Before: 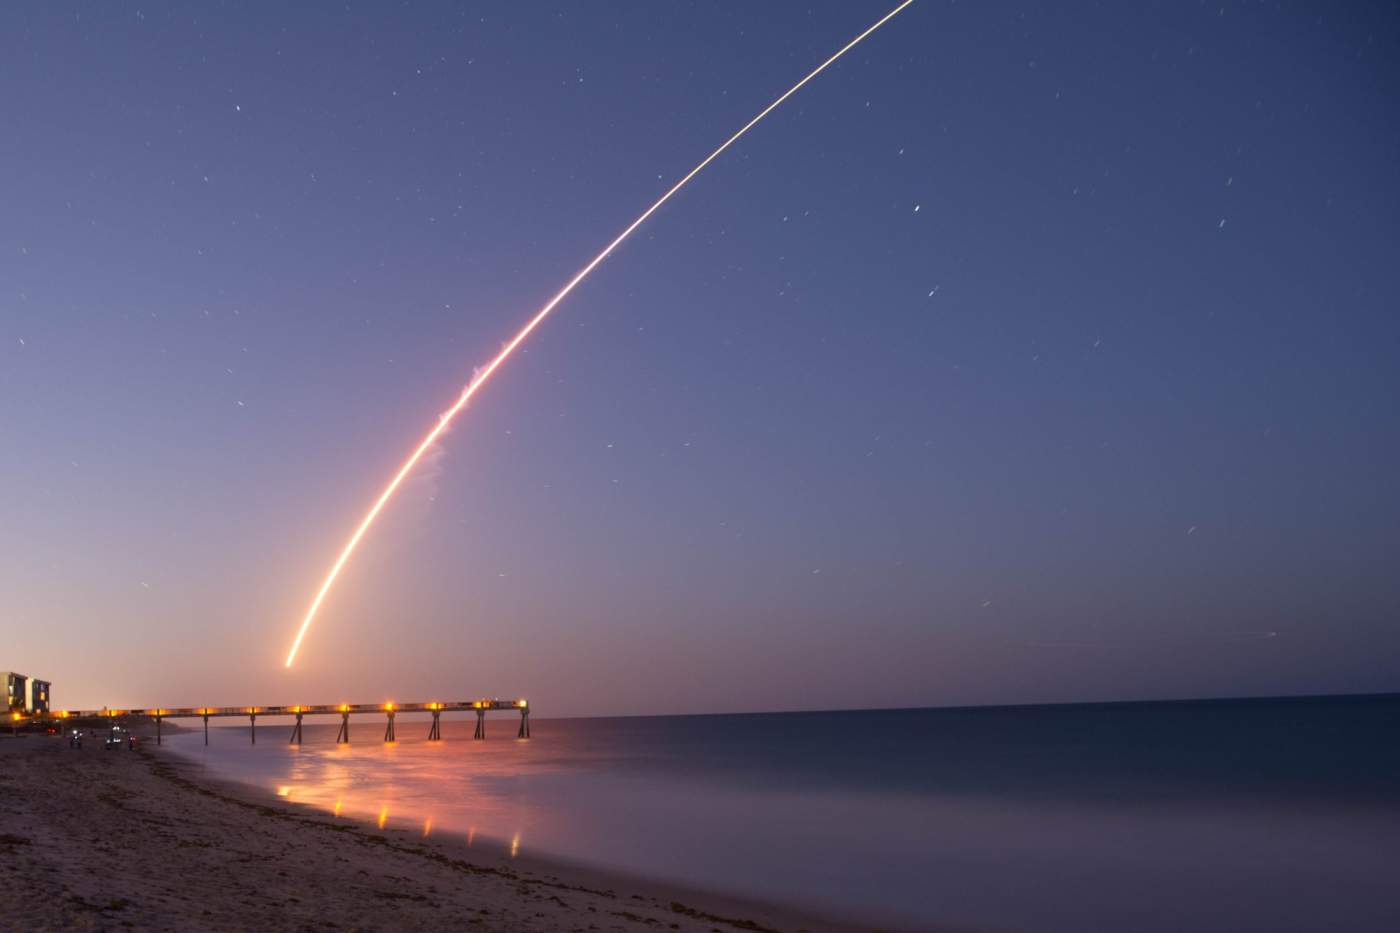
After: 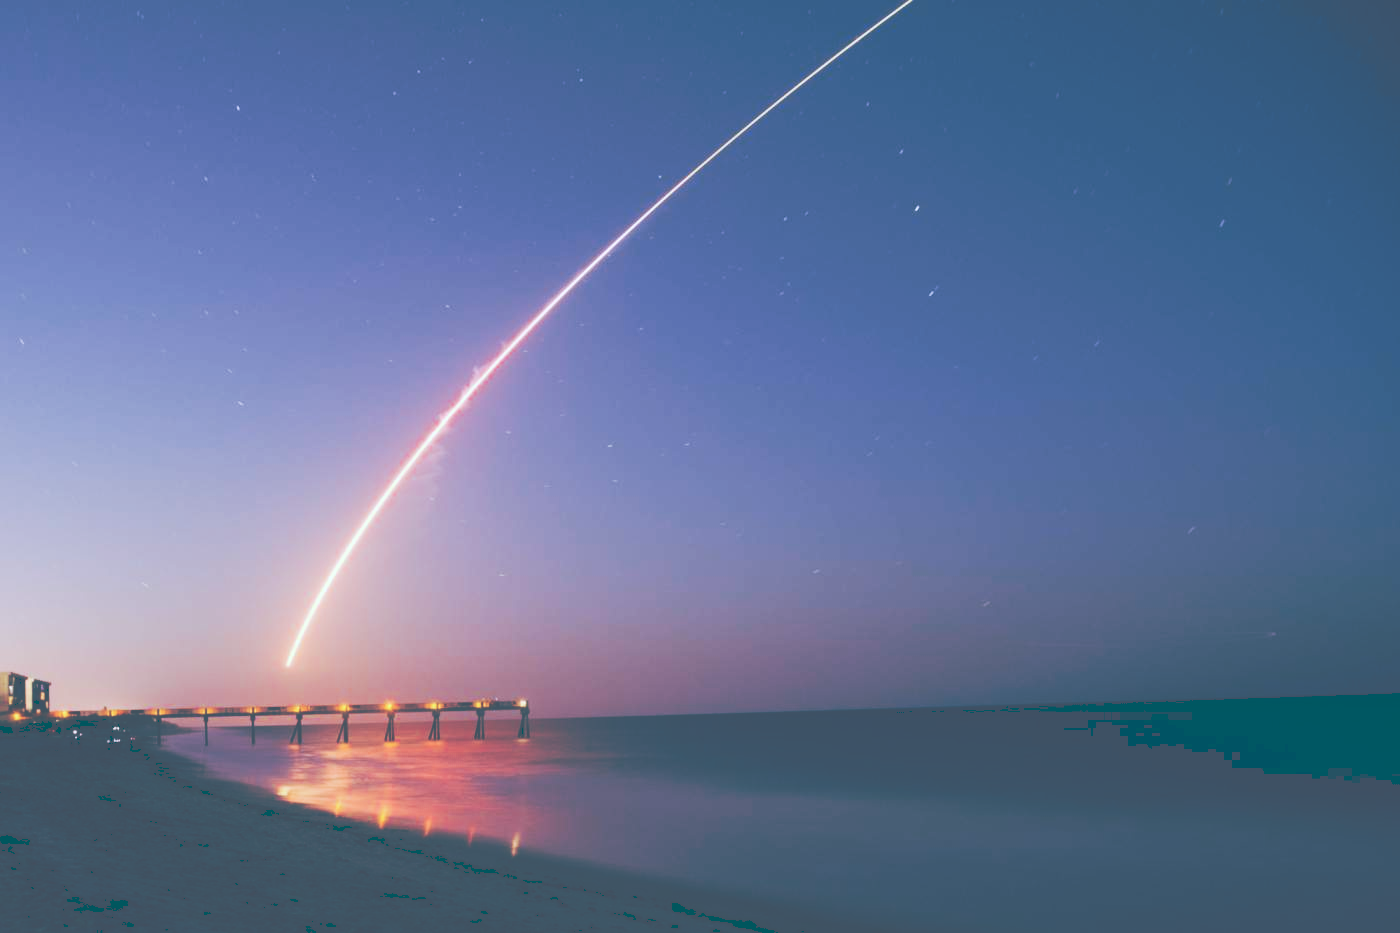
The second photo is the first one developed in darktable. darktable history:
tone curve: curves: ch0 [(0, 0) (0.003, 0.319) (0.011, 0.319) (0.025, 0.319) (0.044, 0.323) (0.069, 0.324) (0.1, 0.328) (0.136, 0.329) (0.177, 0.337) (0.224, 0.351) (0.277, 0.373) (0.335, 0.413) (0.399, 0.458) (0.468, 0.533) (0.543, 0.617) (0.623, 0.71) (0.709, 0.783) (0.801, 0.849) (0.898, 0.911) (1, 1)], preserve colors none
color look up table: target L [97.81, 83.56, 80.87, 76.84, 67.56, 63.32, 58.37, 51.36, 45.49, 23.32, 201.49, 89.4, 74.45, 74.7, 63.71, 62.06, 56.99, 40.57, 47.43, 37.3, 29.94, 29.92, 22.25, 13.78, 10.38, 91.9, 81.12, 74.64, 68.14, 63.23, 61.56, 62.66, 56.83, 44.03, 42.87, 44.64, 37.81, 39.27, 31.74, 33.65, 17.37, 14.37, 12.29, 99.09, 77.55, 66.65, 60.51, 42.81, 32.42], target a [-28.03, -44.25, -66.28, -12.15, -44.54, -12.22, -39.95, -24.56, -41.76, -60.4, 0, 8.37, 4.678, 23.92, 48.26, 13.99, 57.12, 64.36, 25.9, 2.087, 21.58, -2.724, 28.58, -37.02, -26.54, 13.05, 6.149, 31.24, 52.35, -0.275, 9.967, 56.37, 32.7, 27.27, 10.42, 21.99, 54.86, 56.13, 1.693, 31.77, -45.51, -35.67, -26.26, -13.85, -27.31, -10.69, -20.55, -28.6, -7.738], target b [76.29, -2.477, 57.48, -11.99, 21.04, 15.16, 37.08, 30.25, 7.692, -14.5, -0.001, 6.166, 56.19, 41.5, 1.358, 17.28, 40.87, 5.923, 23.4, -3.027, -5.698, -1.87, -11.74, -27.38, -32.99, -15.62, -34.98, -46.97, -40.69, -10.71, -34.11, -66.59, -75.92, -13.42, -66.52, -37.94, -20.58, -61.65, -18.31, -83.05, -26.35, -35.87, -47.04, -4.417, -27.33, -53.31, -29.05, -15.74, -39.13], num patches 49
